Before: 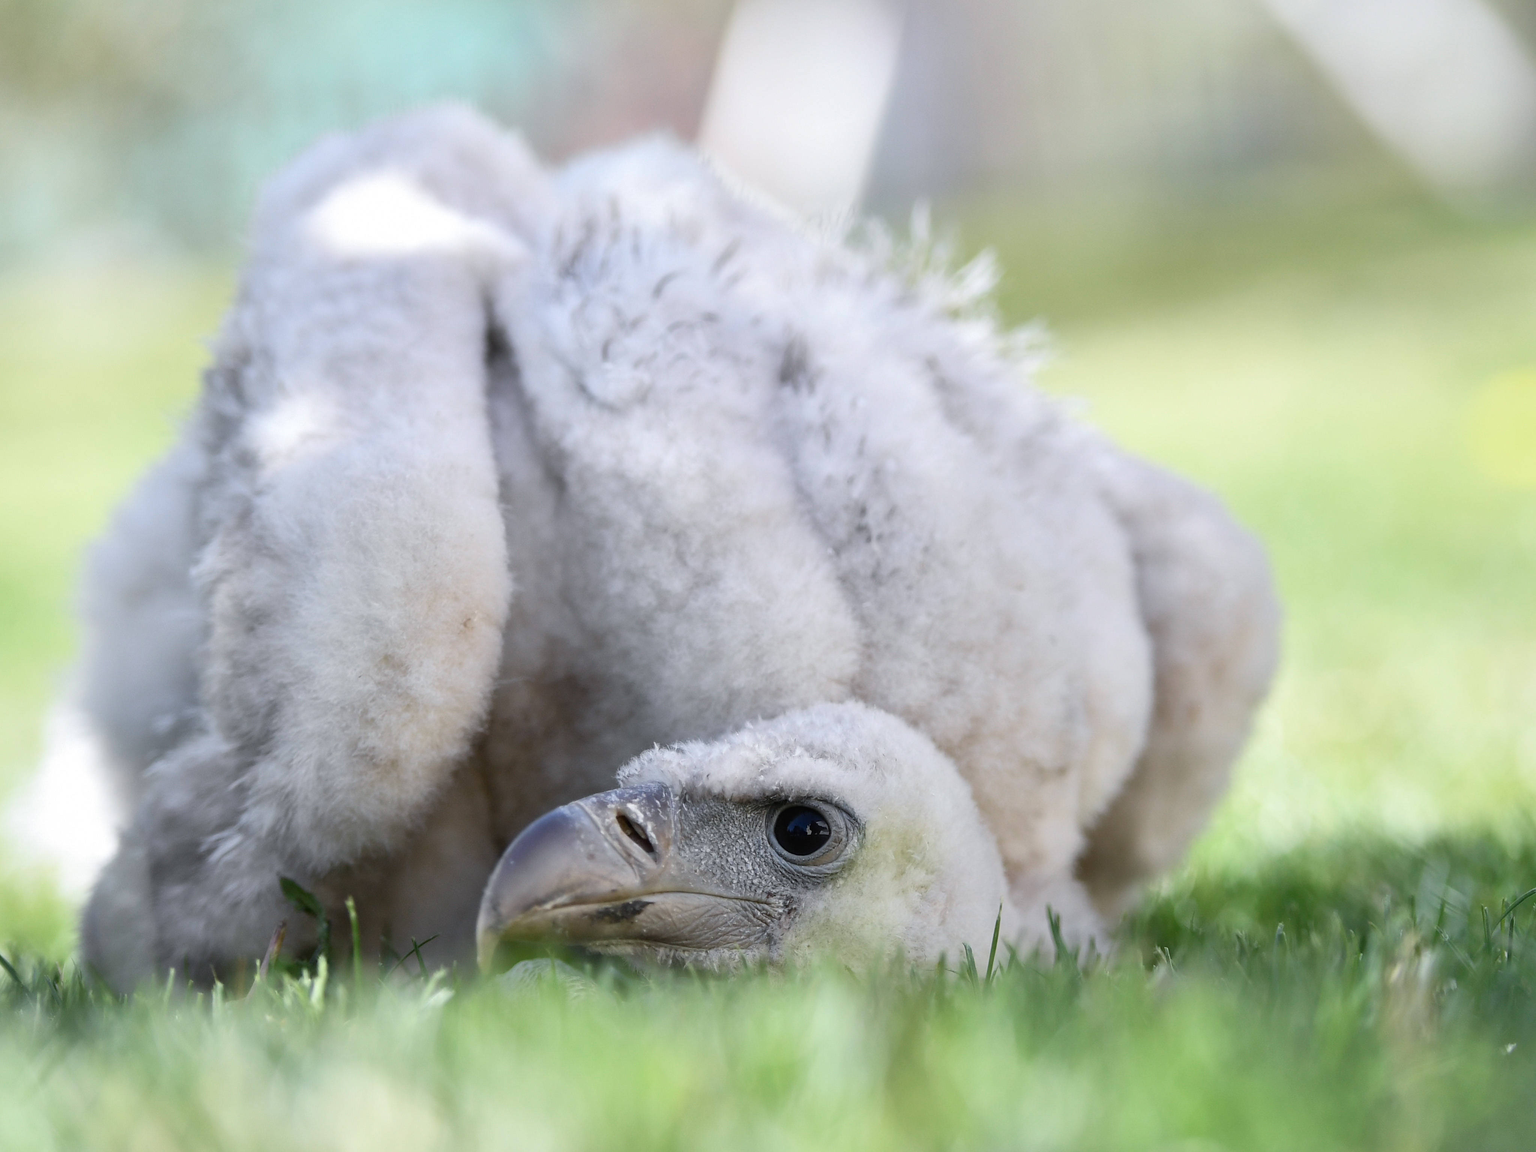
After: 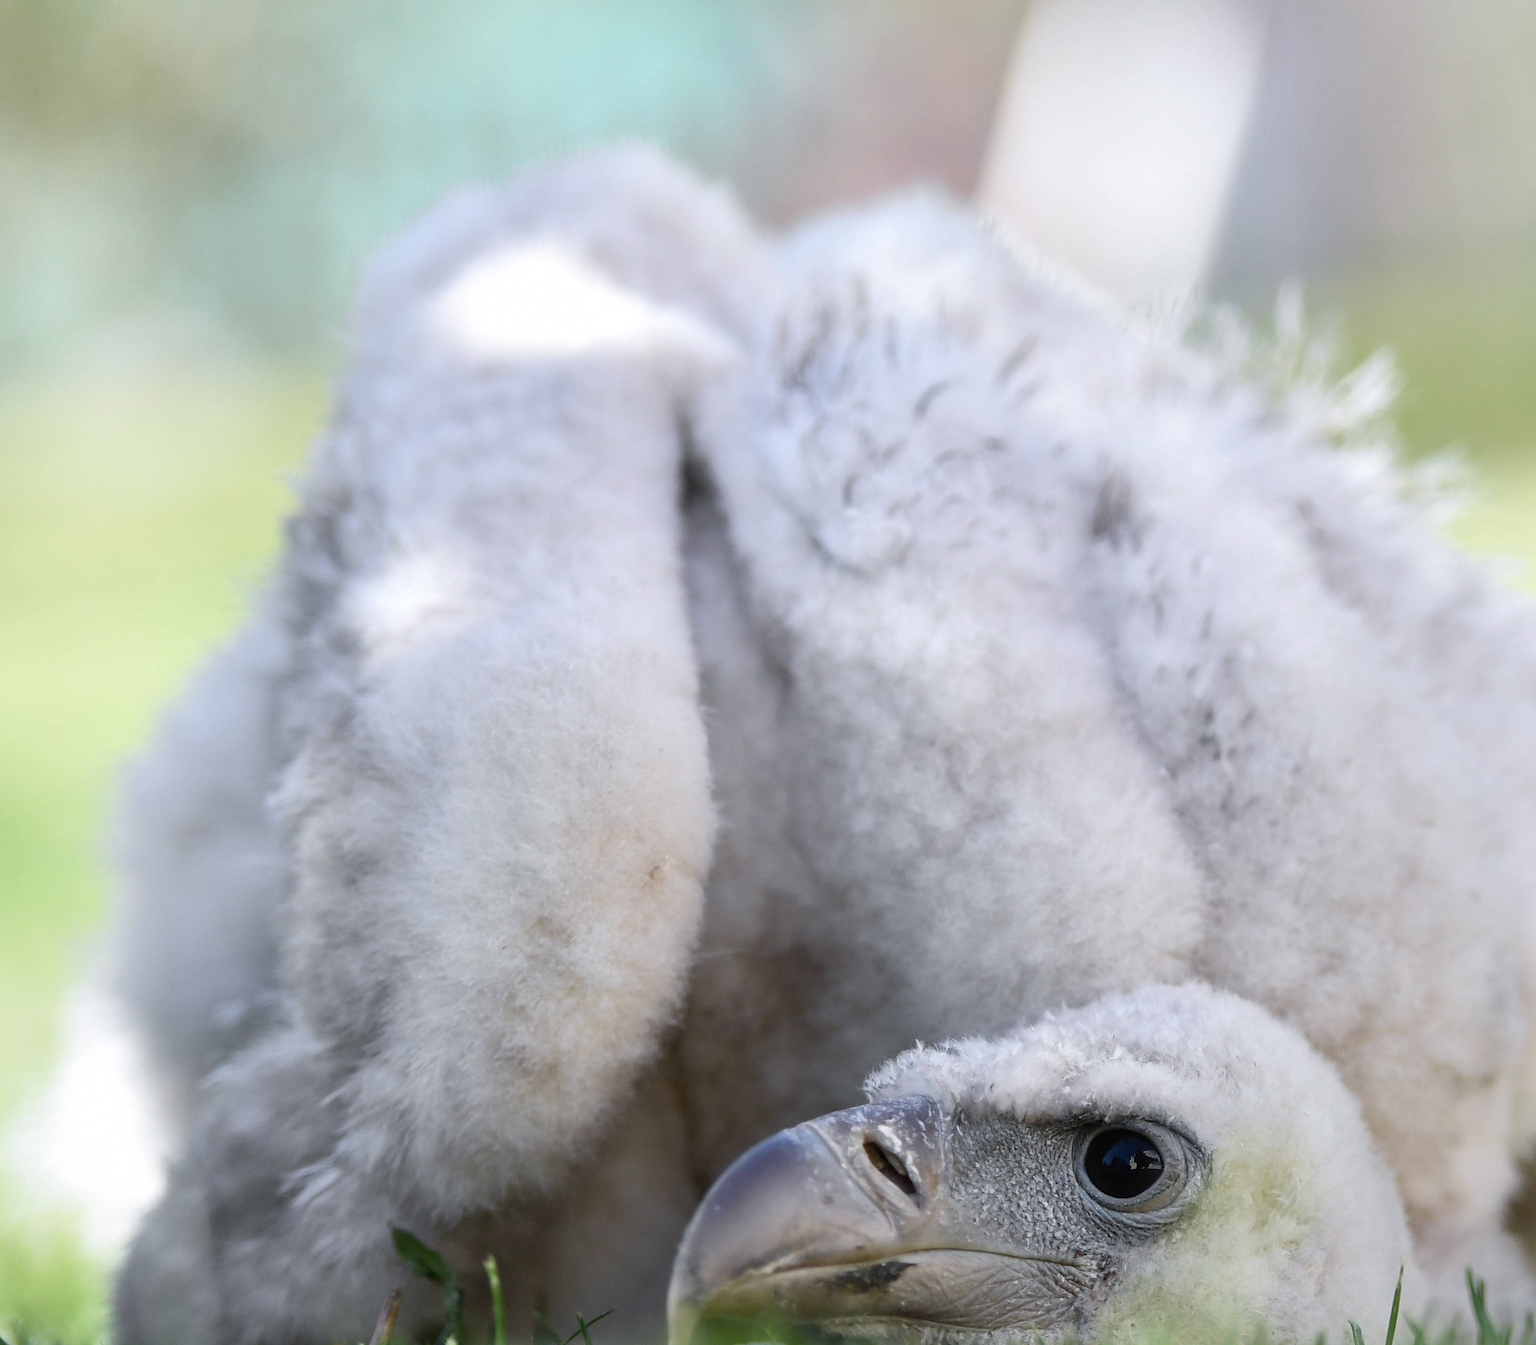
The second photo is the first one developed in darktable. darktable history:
crop: right 28.59%, bottom 16.576%
